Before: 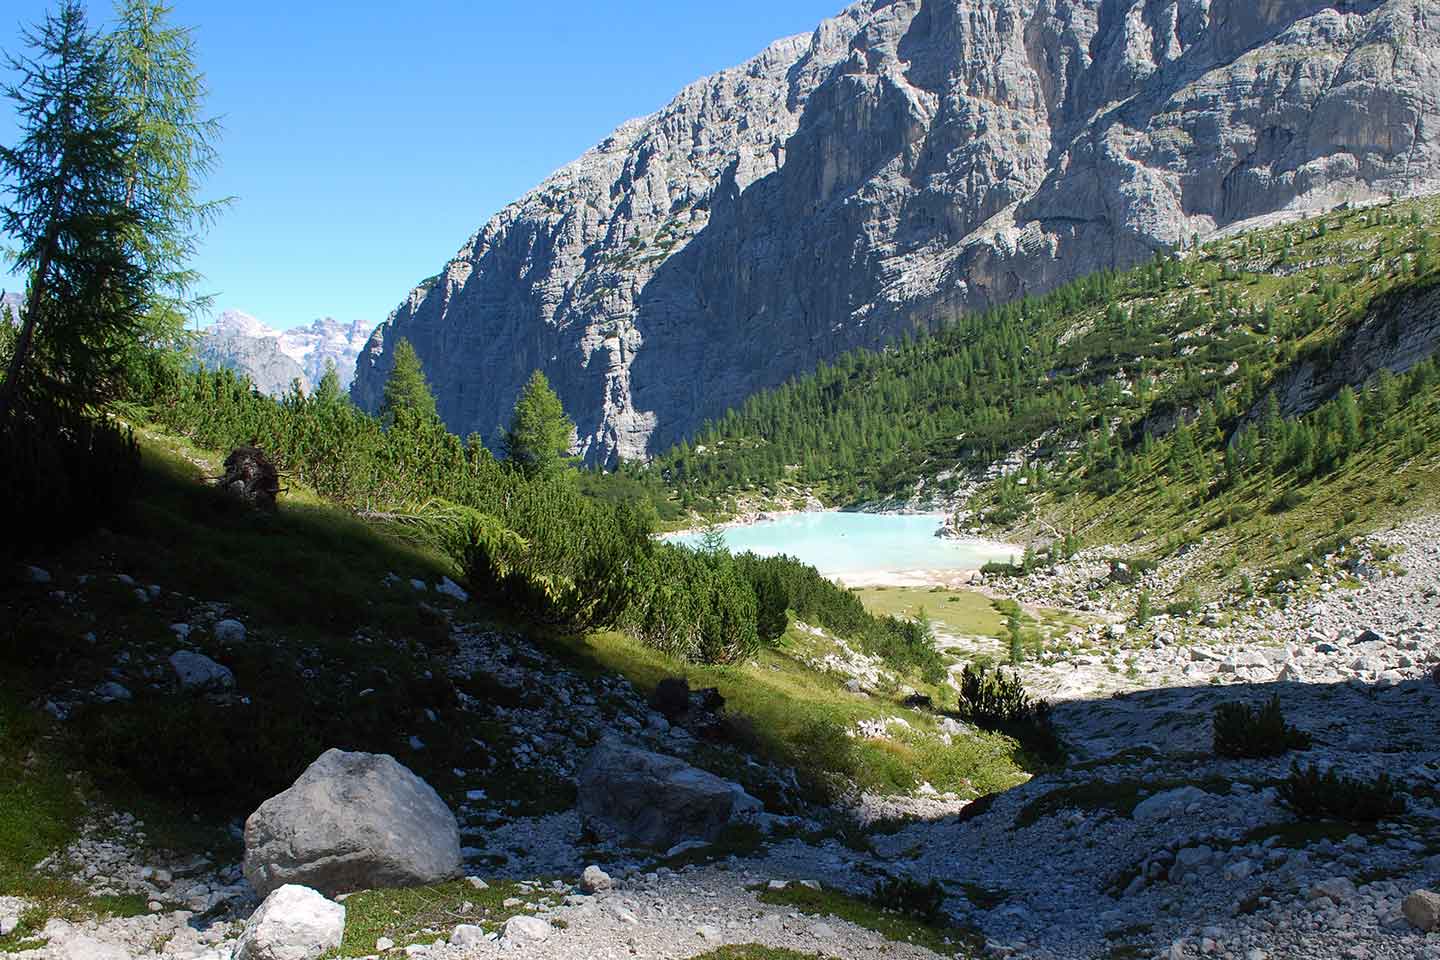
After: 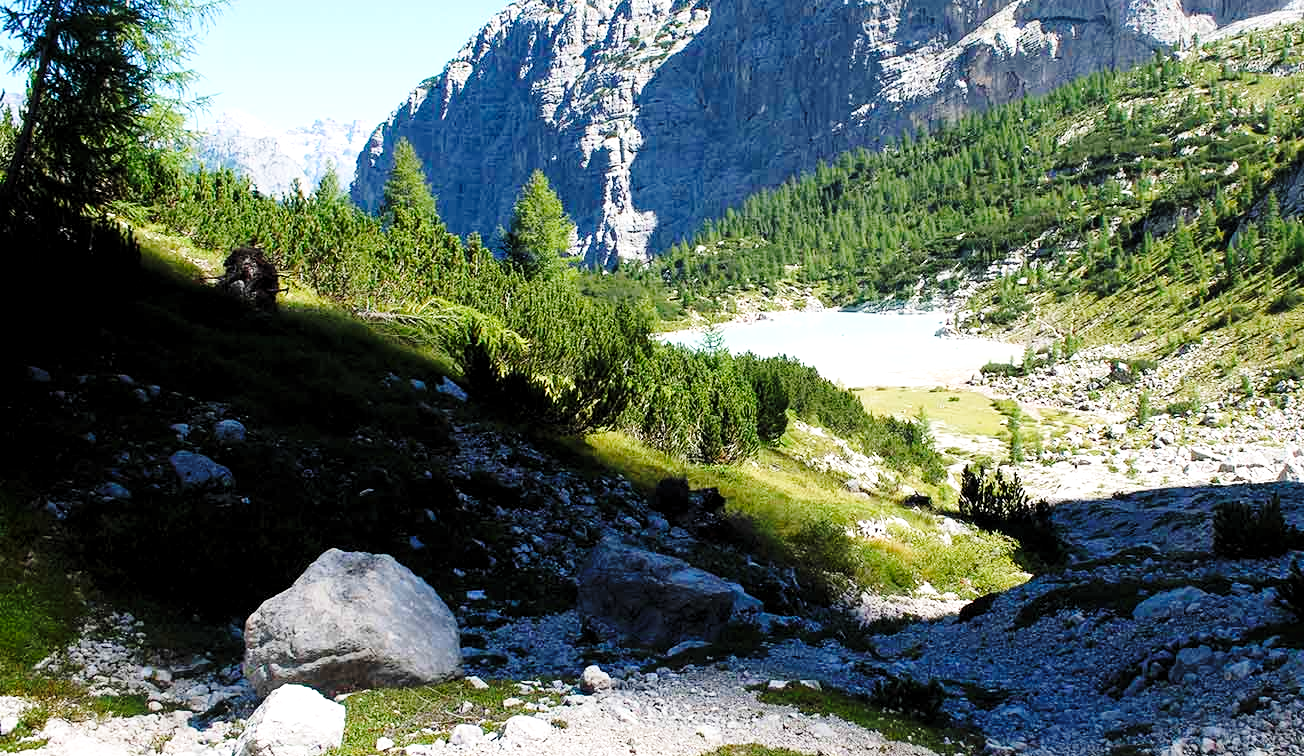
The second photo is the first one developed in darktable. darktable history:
crop: top 20.916%, right 9.437%, bottom 0.316%
base curve: curves: ch0 [(0, 0) (0.028, 0.03) (0.121, 0.232) (0.46, 0.748) (0.859, 0.968) (1, 1)], preserve colors none
levels: levels [0.031, 0.5, 0.969]
